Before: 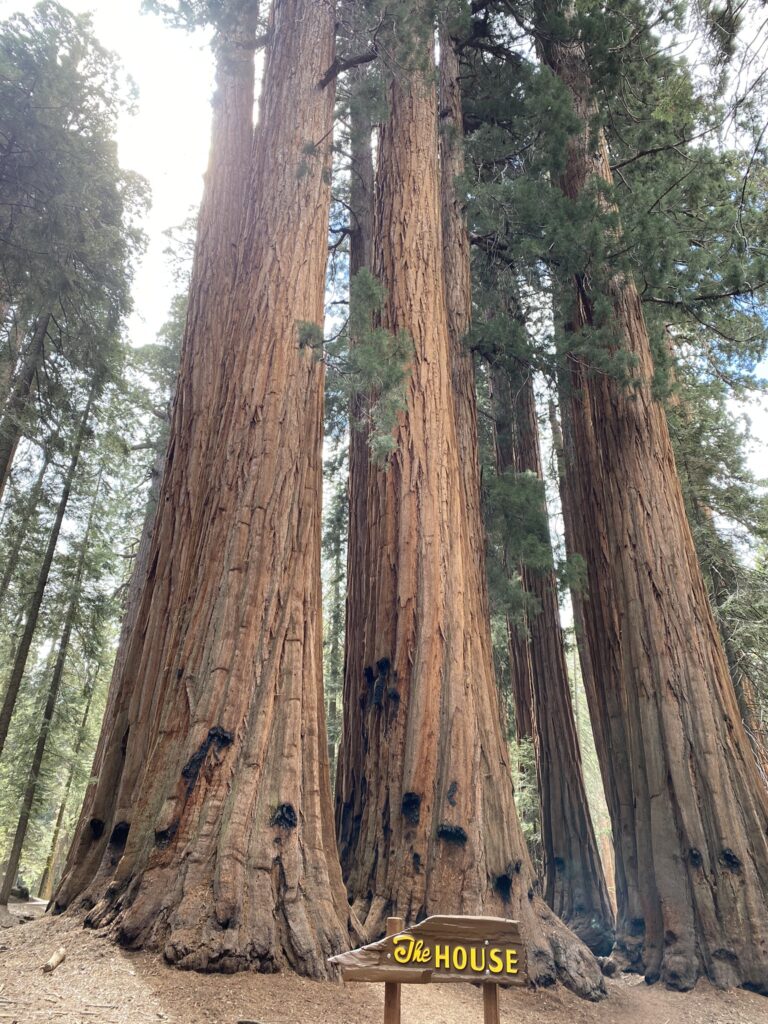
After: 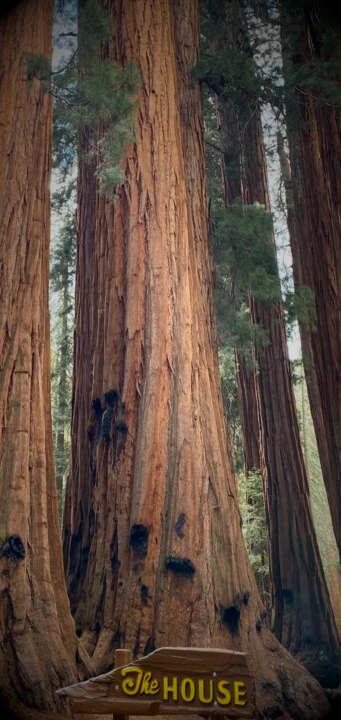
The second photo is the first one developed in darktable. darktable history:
vignetting: fall-off start 15.9%, fall-off radius 100%, brightness -1, saturation 0.5, width/height ratio 0.719
crop: left 35.432%, top 26.233%, right 20.145%, bottom 3.432%
